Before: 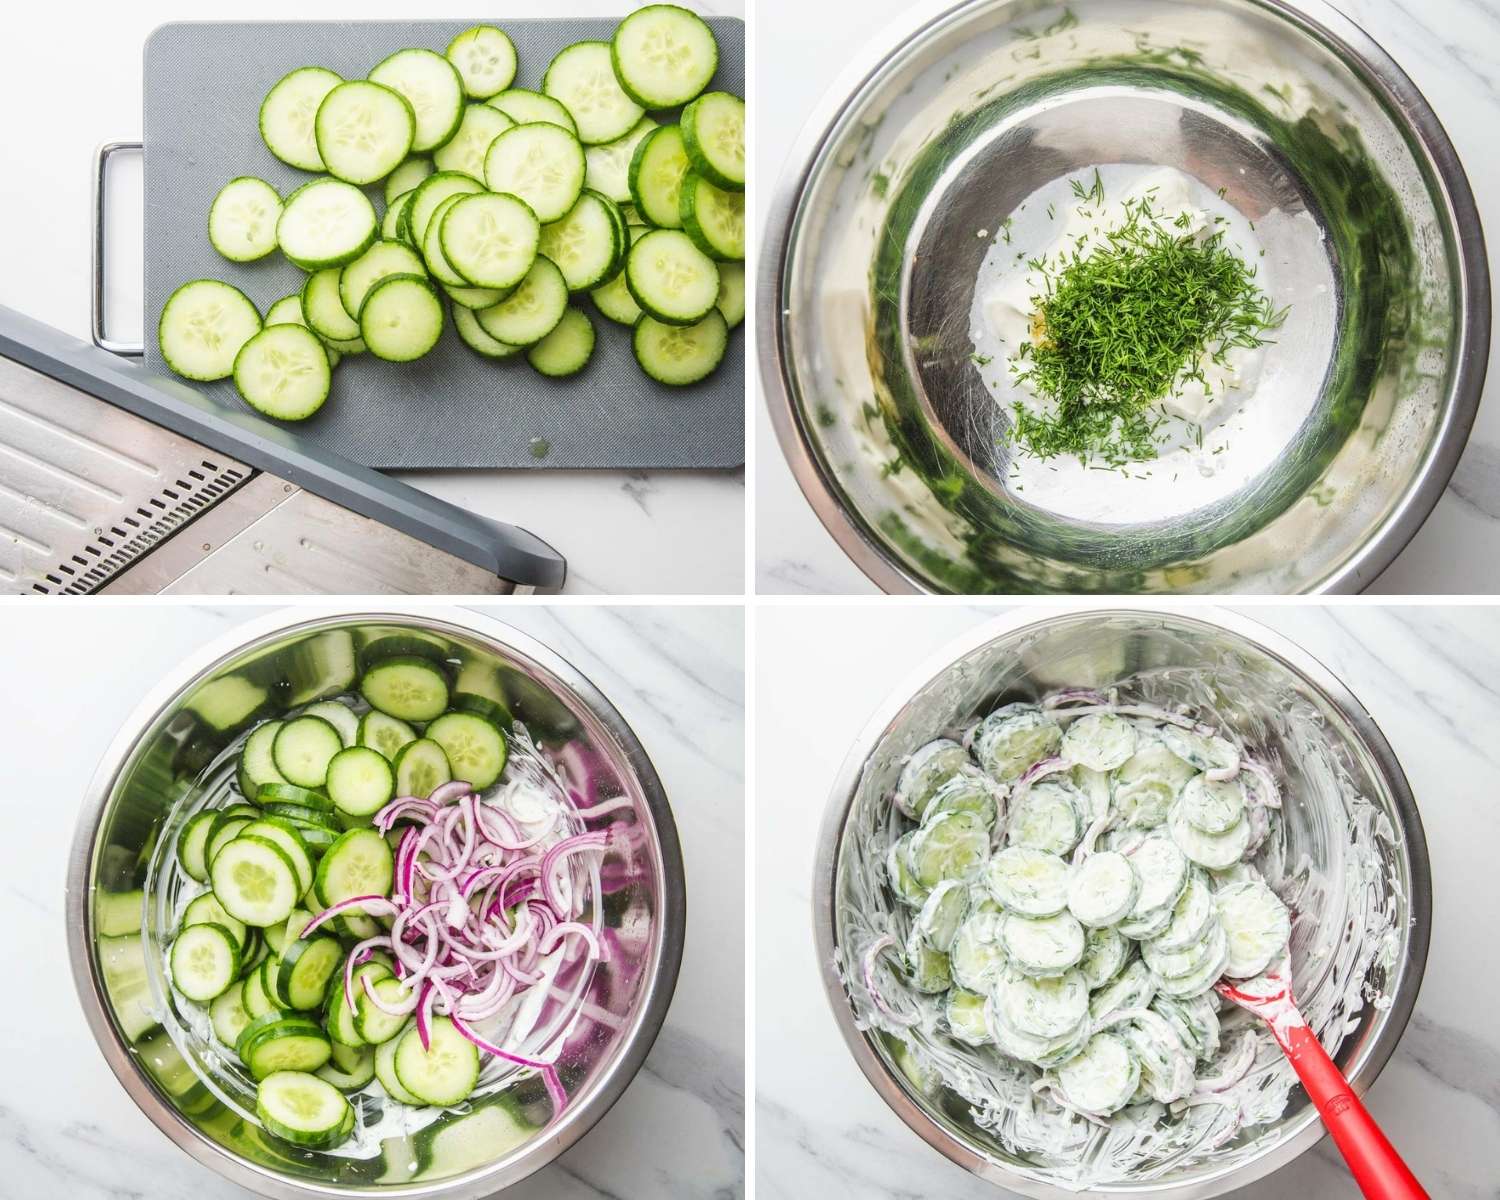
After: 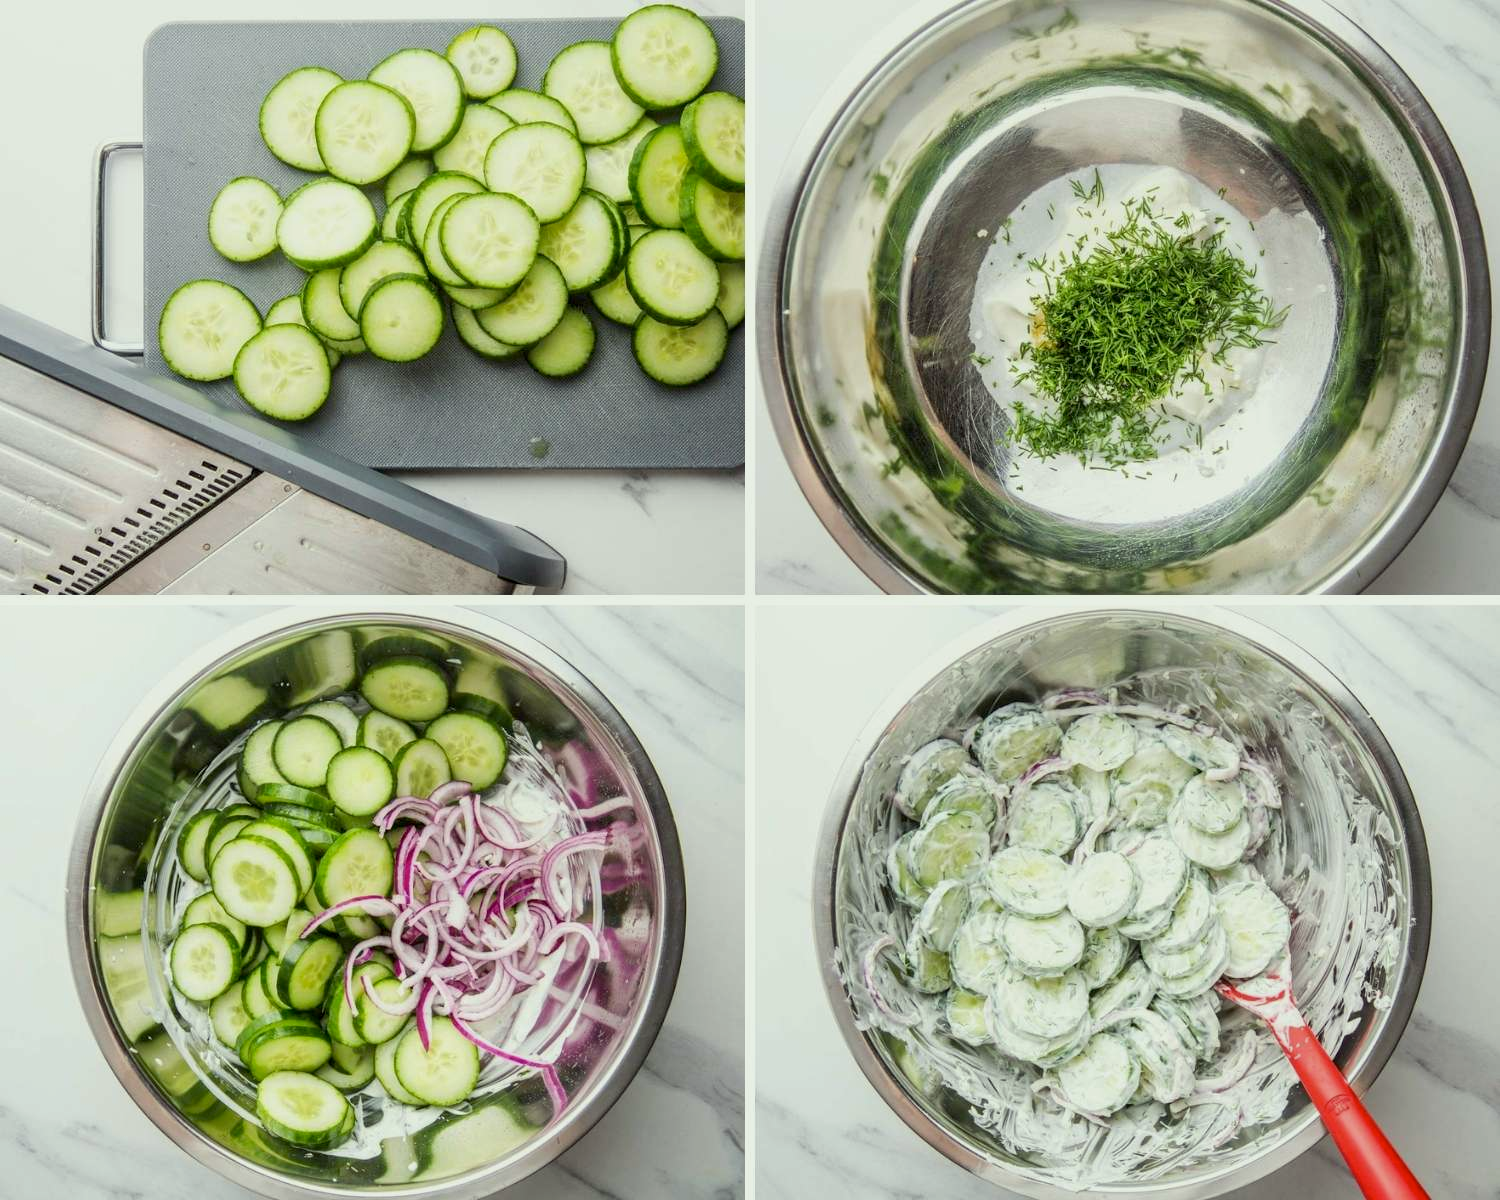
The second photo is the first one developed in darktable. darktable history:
color correction: highlights a* -4.69, highlights b* 5.05, saturation 0.955
exposure: black level correction 0.006, exposure -0.227 EV, compensate exposure bias true, compensate highlight preservation false
